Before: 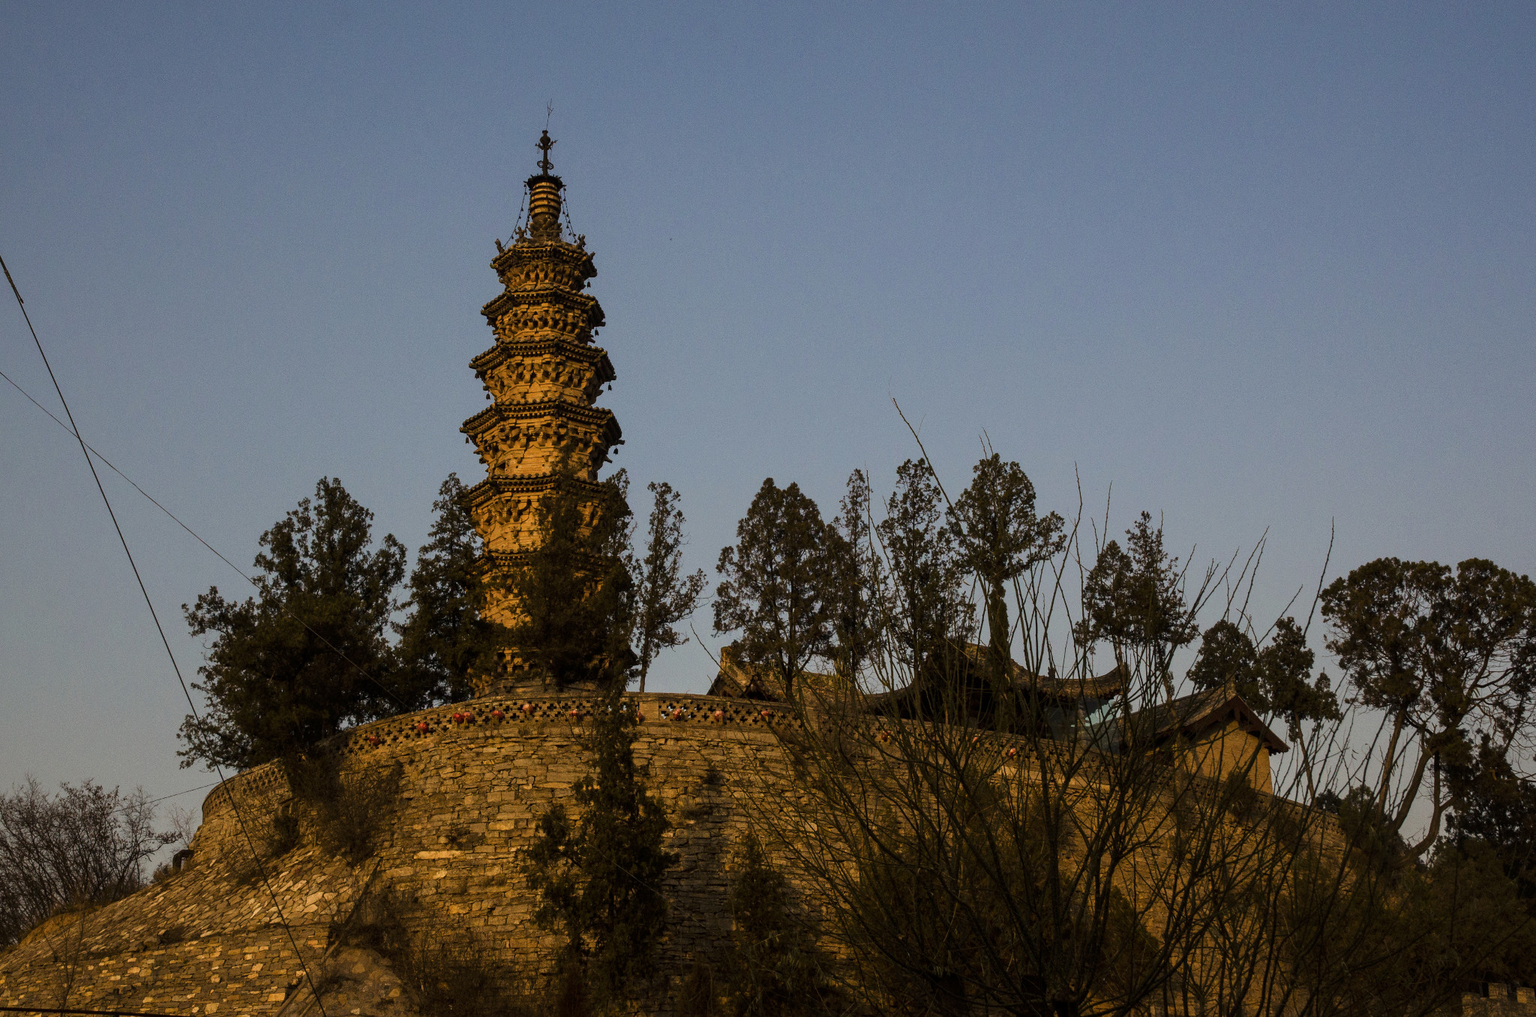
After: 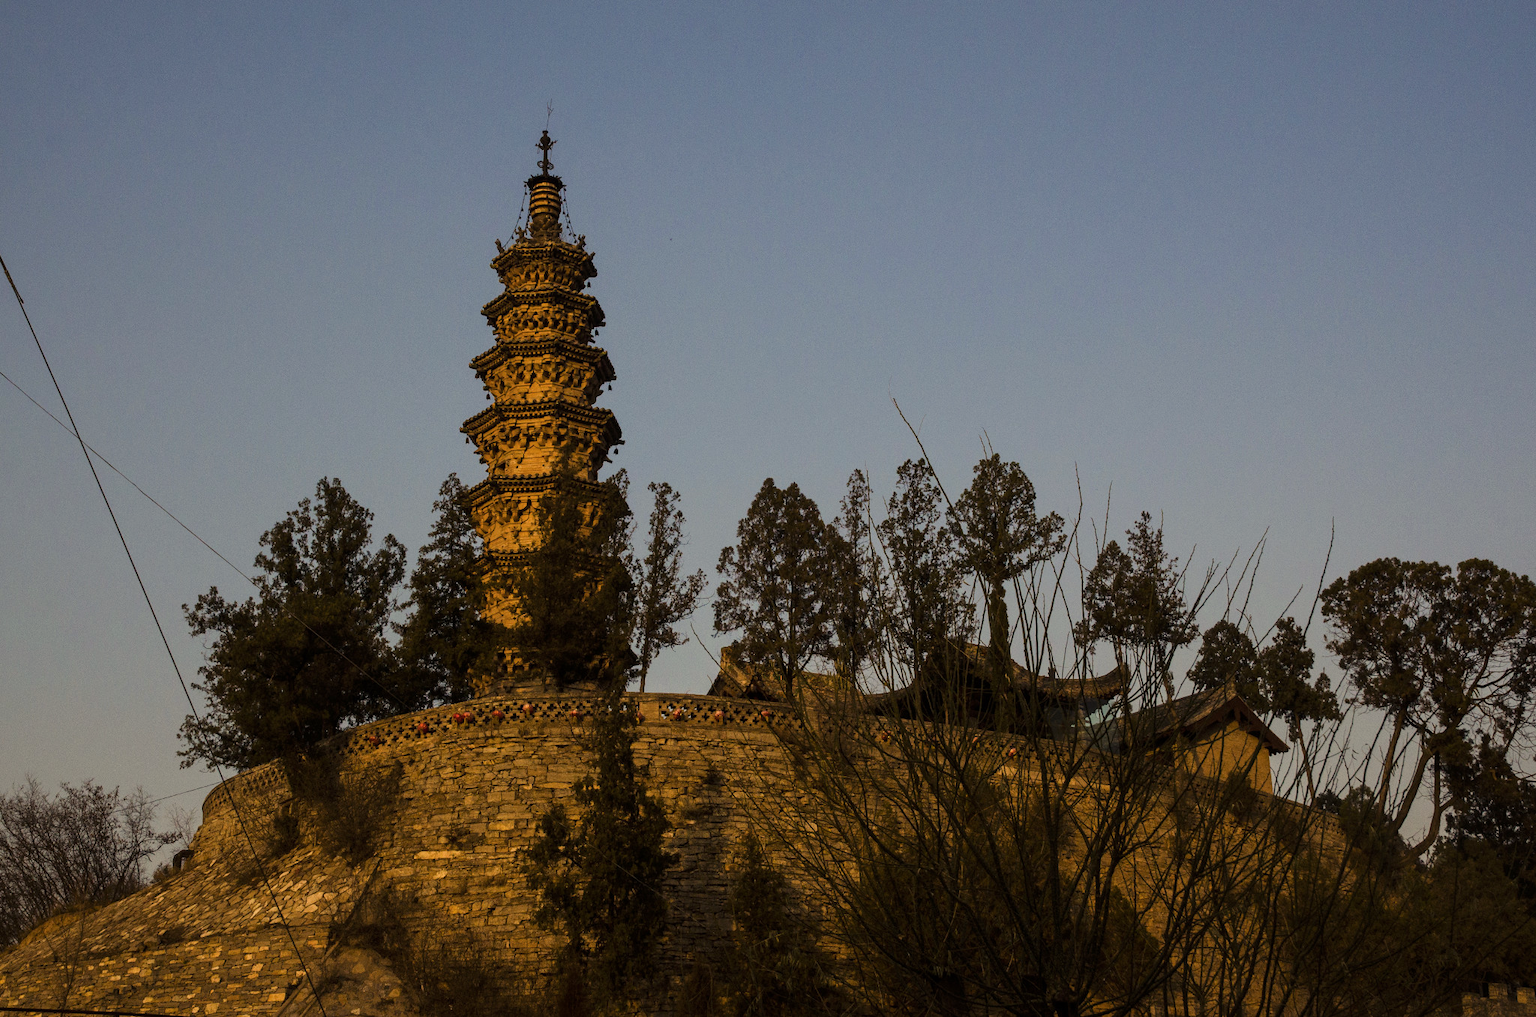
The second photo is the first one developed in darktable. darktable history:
color balance rgb: shadows lift › chroma 1.003%, shadows lift › hue 29.53°, highlights gain › chroma 3.055%, highlights gain › hue 77.02°, perceptual saturation grading › global saturation 0.894%, global vibrance 9.346%
